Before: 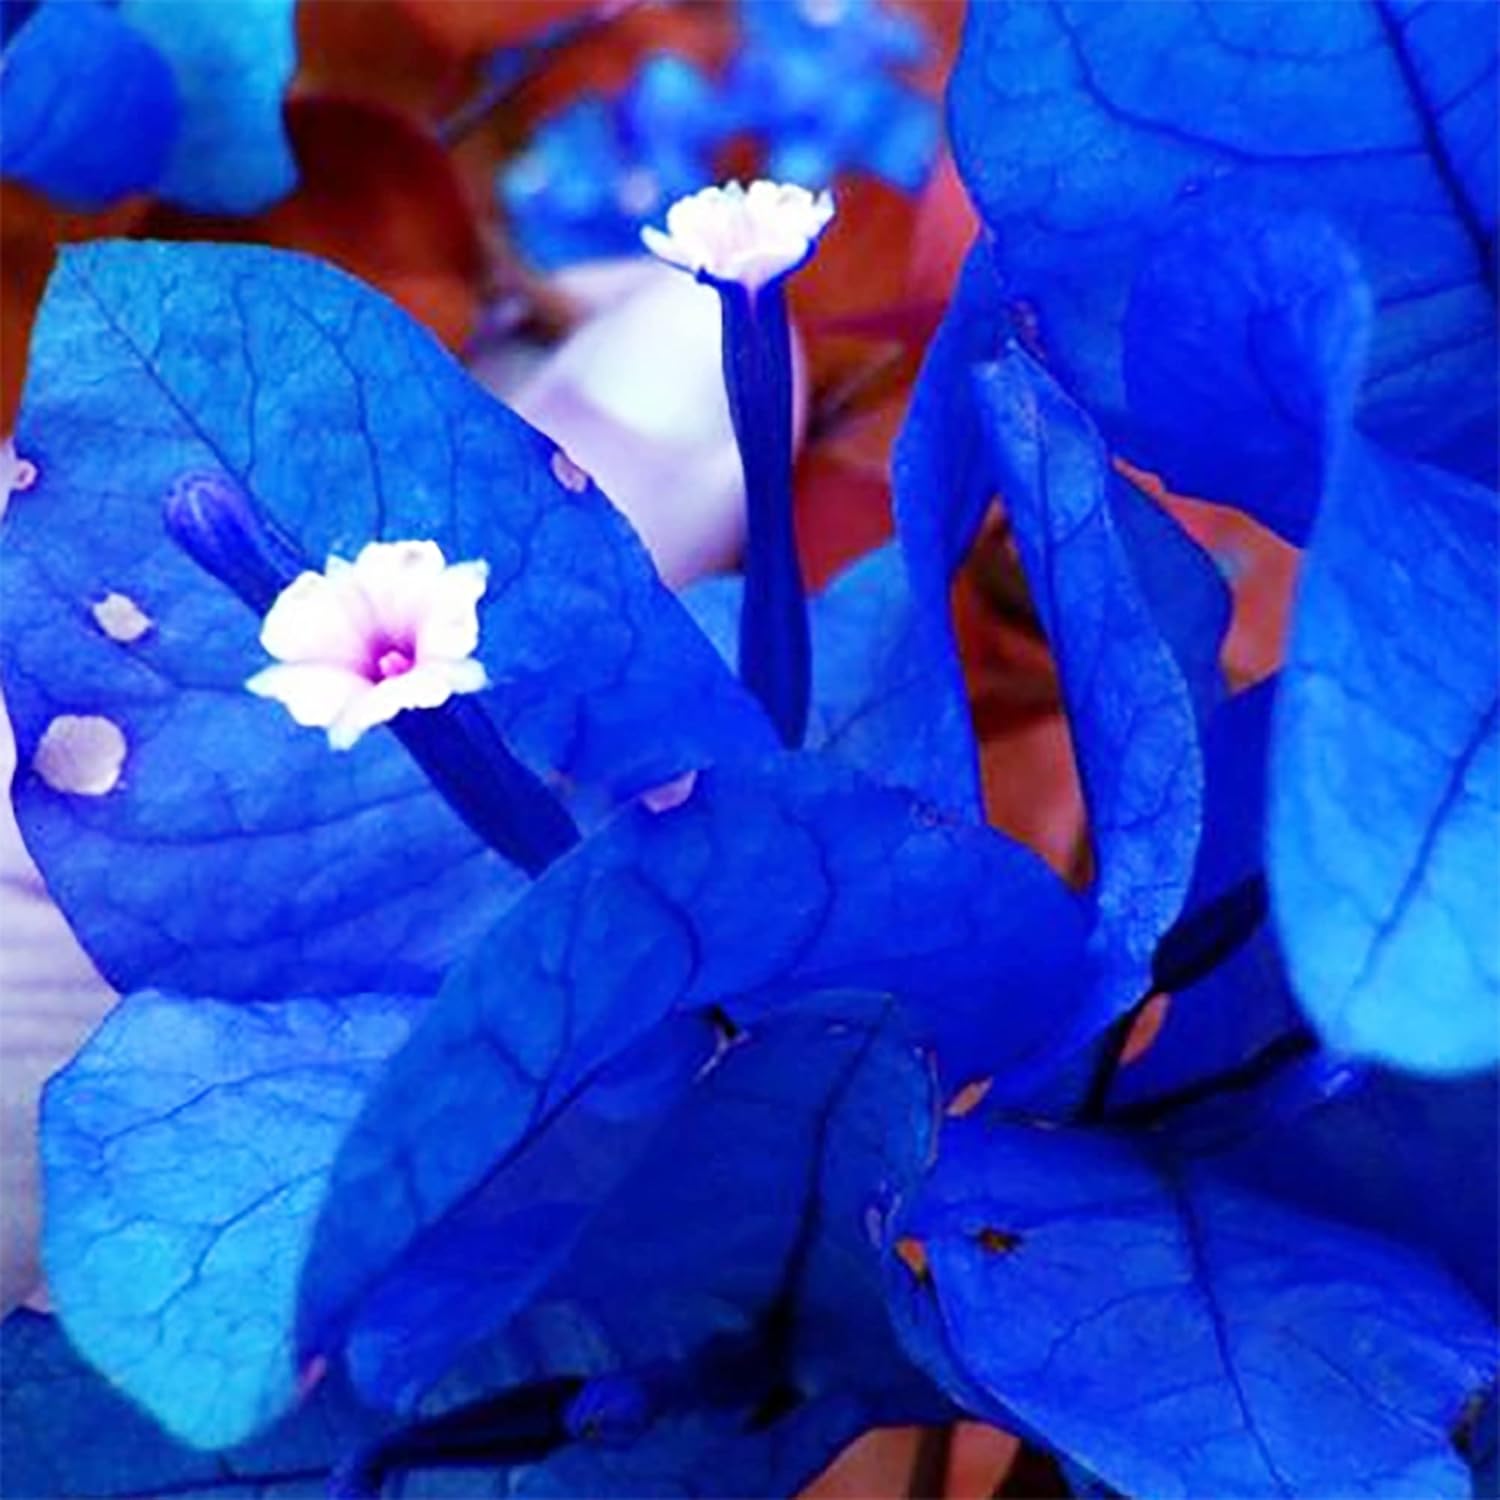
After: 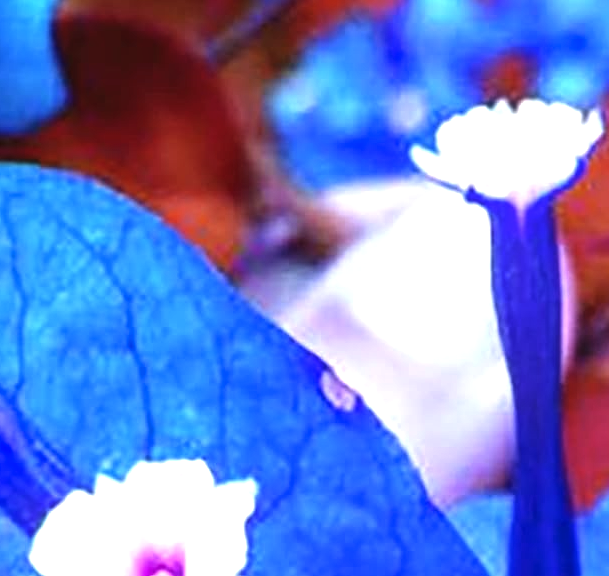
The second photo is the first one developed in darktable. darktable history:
crop: left 15.438%, top 5.435%, right 43.902%, bottom 56.101%
exposure: black level correction -0.005, exposure 0.629 EV, compensate highlight preservation false
local contrast: detail 130%
